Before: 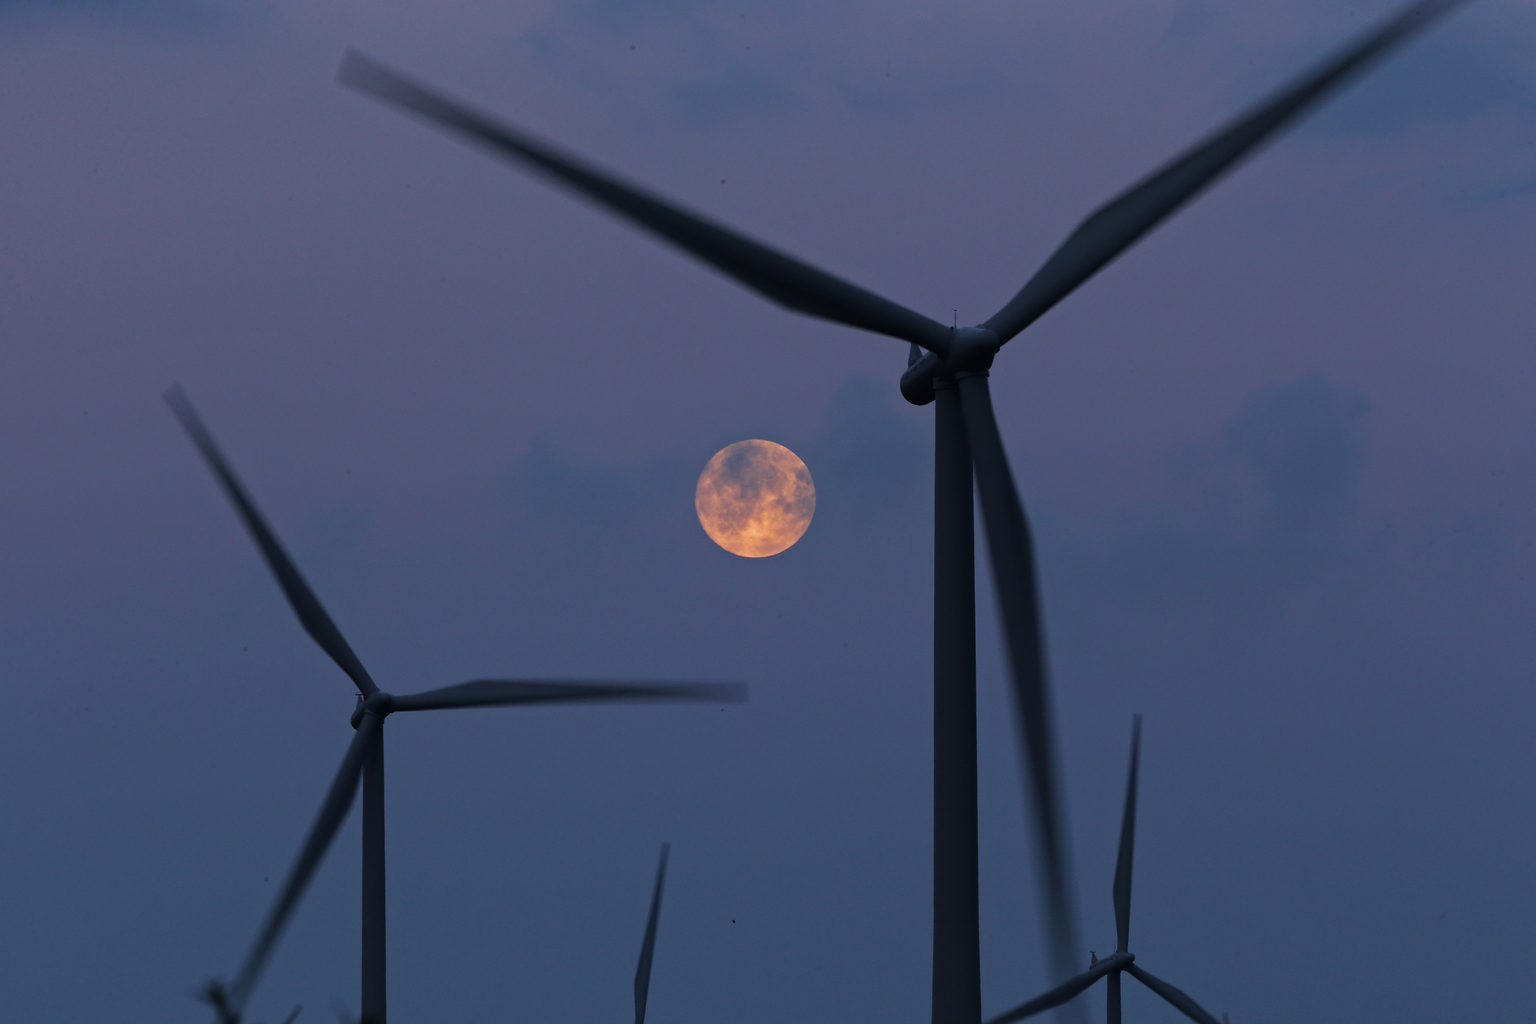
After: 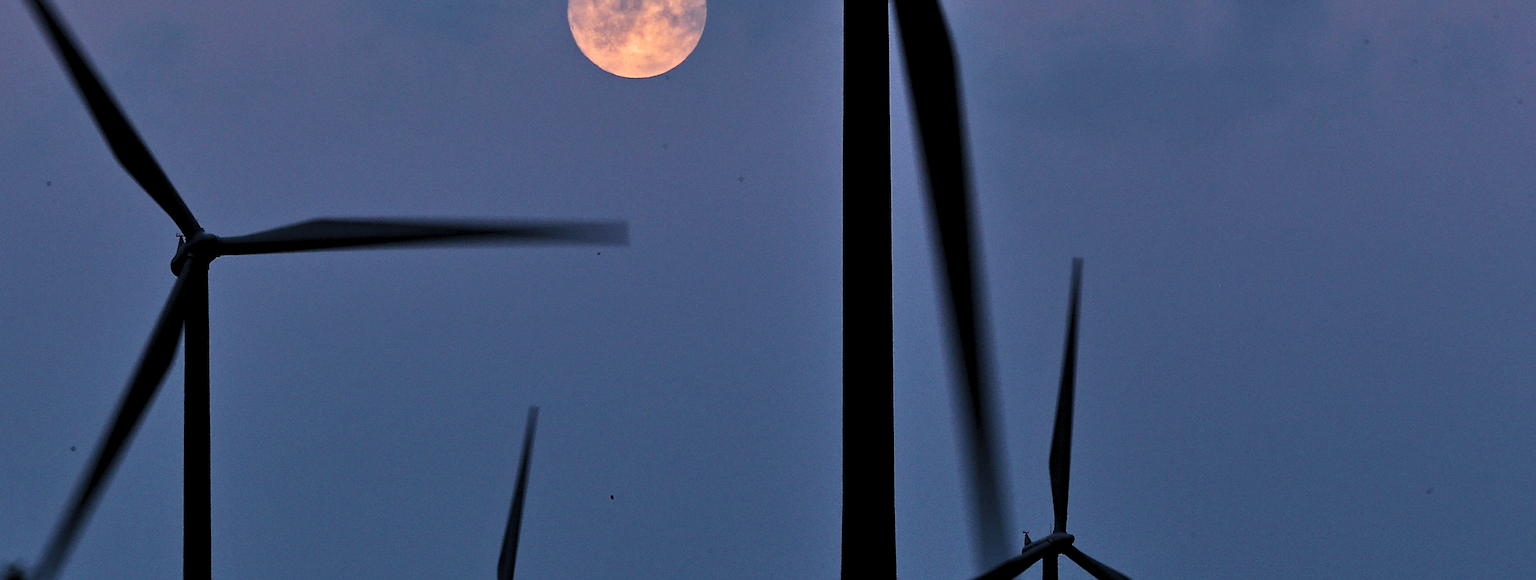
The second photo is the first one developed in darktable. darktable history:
exposure: black level correction 0, exposure 0.697 EV, compensate highlight preservation false
sharpen: on, module defaults
contrast brightness saturation: contrast 0.224
crop and rotate: left 13.231%, top 47.877%, bottom 2.92%
filmic rgb: black relative exposure -7.65 EV, white relative exposure 4.56 EV, hardness 3.61, contrast 0.992
shadows and highlights: white point adjustment -3.78, highlights -63.69, soften with gaussian
levels: levels [0.062, 0.494, 0.925]
